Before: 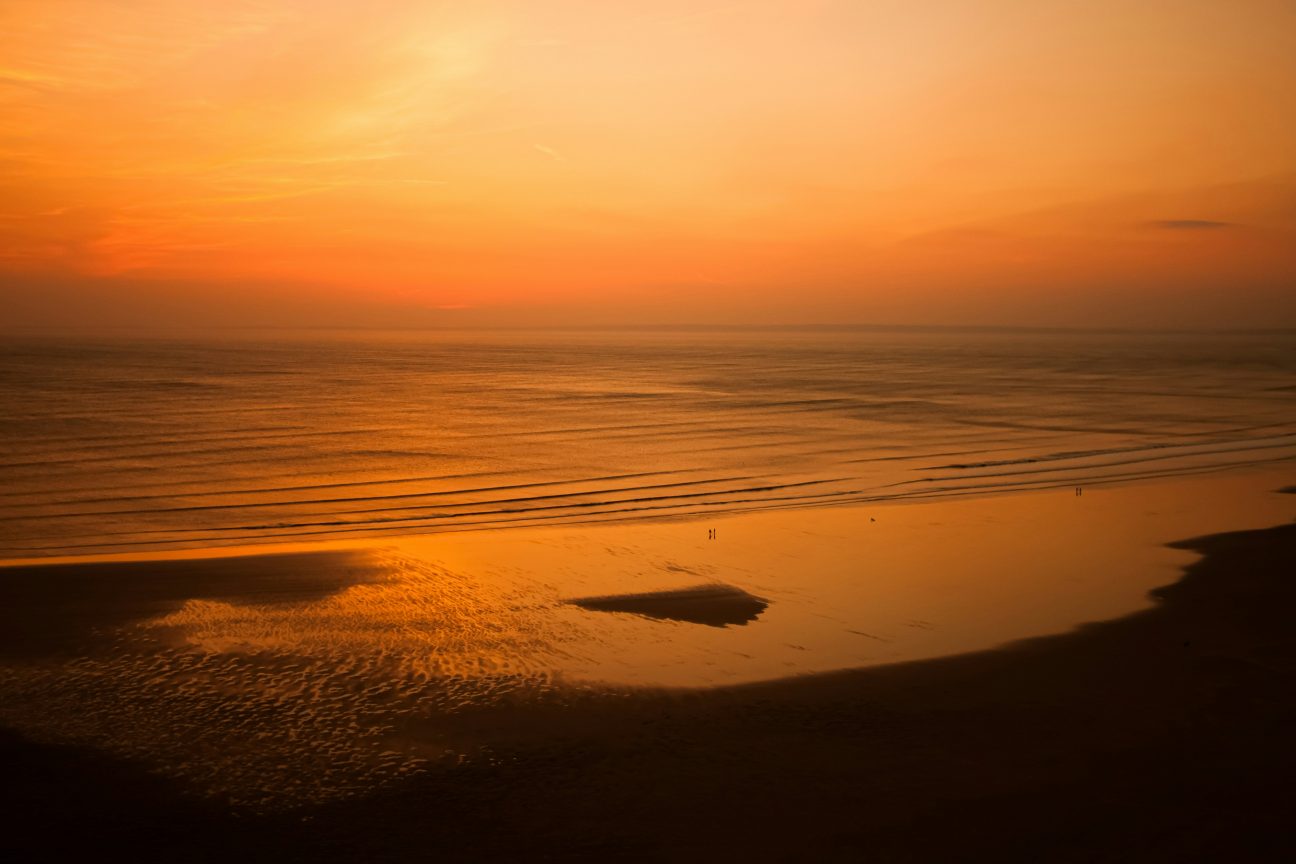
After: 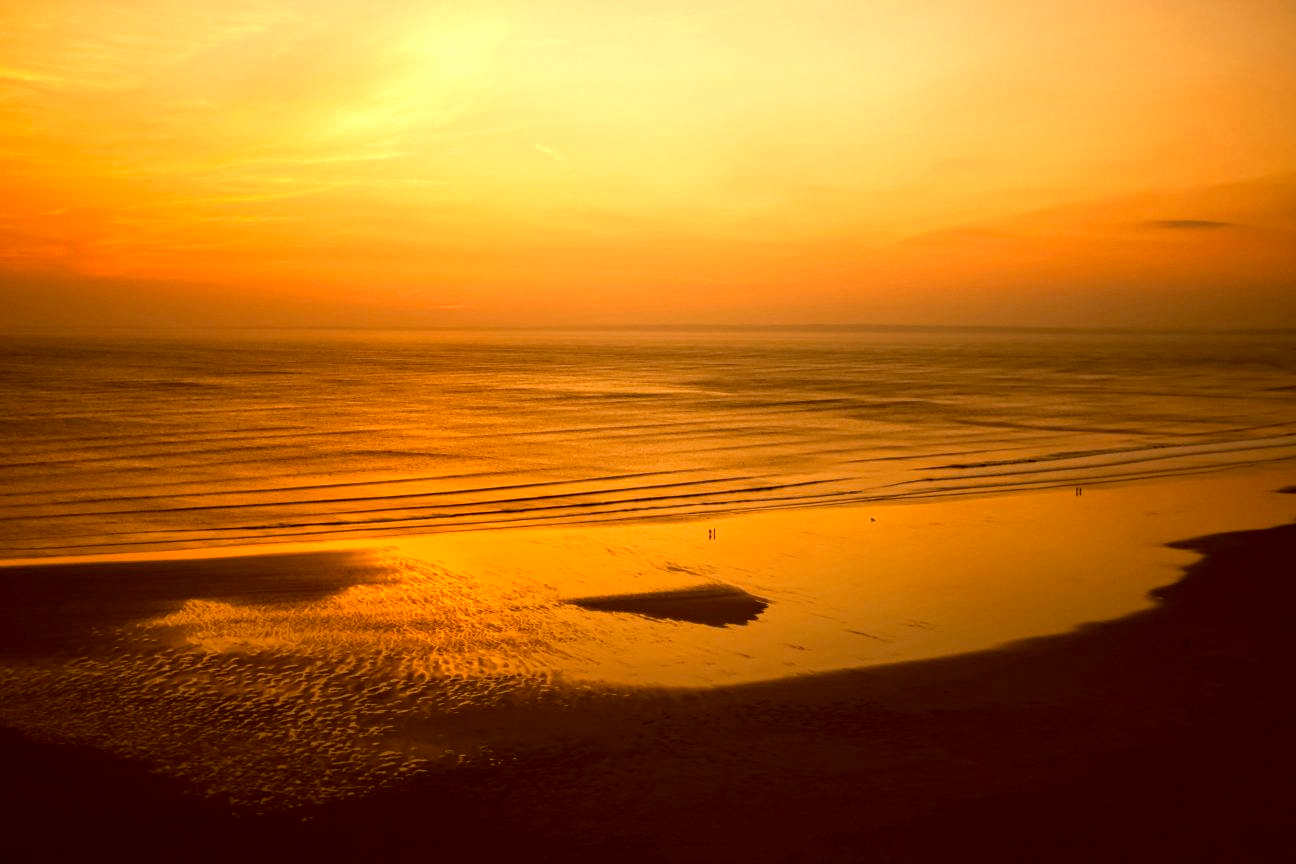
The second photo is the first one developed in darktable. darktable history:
color balance: lift [1.001, 1.007, 1, 0.993], gamma [1.023, 1.026, 1.01, 0.974], gain [0.964, 1.059, 1.073, 0.927]
local contrast: detail 140%
exposure: exposure 0.6 EV, compensate highlight preservation false
